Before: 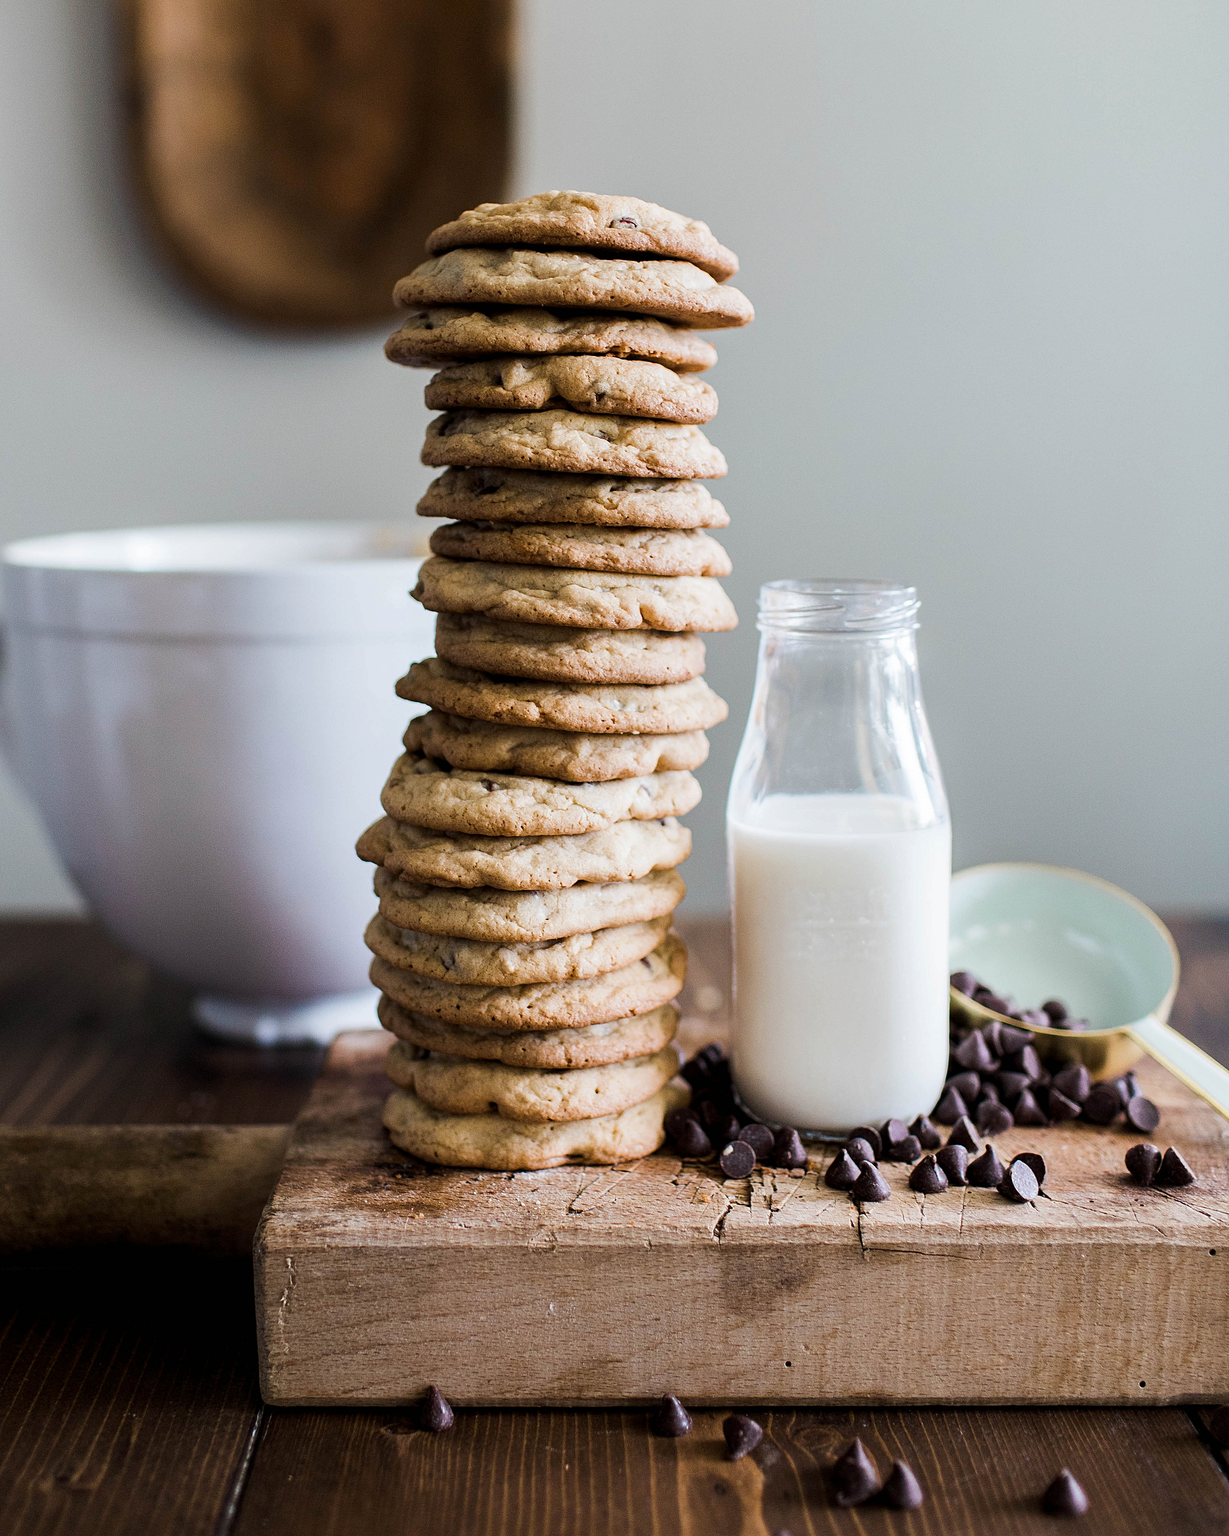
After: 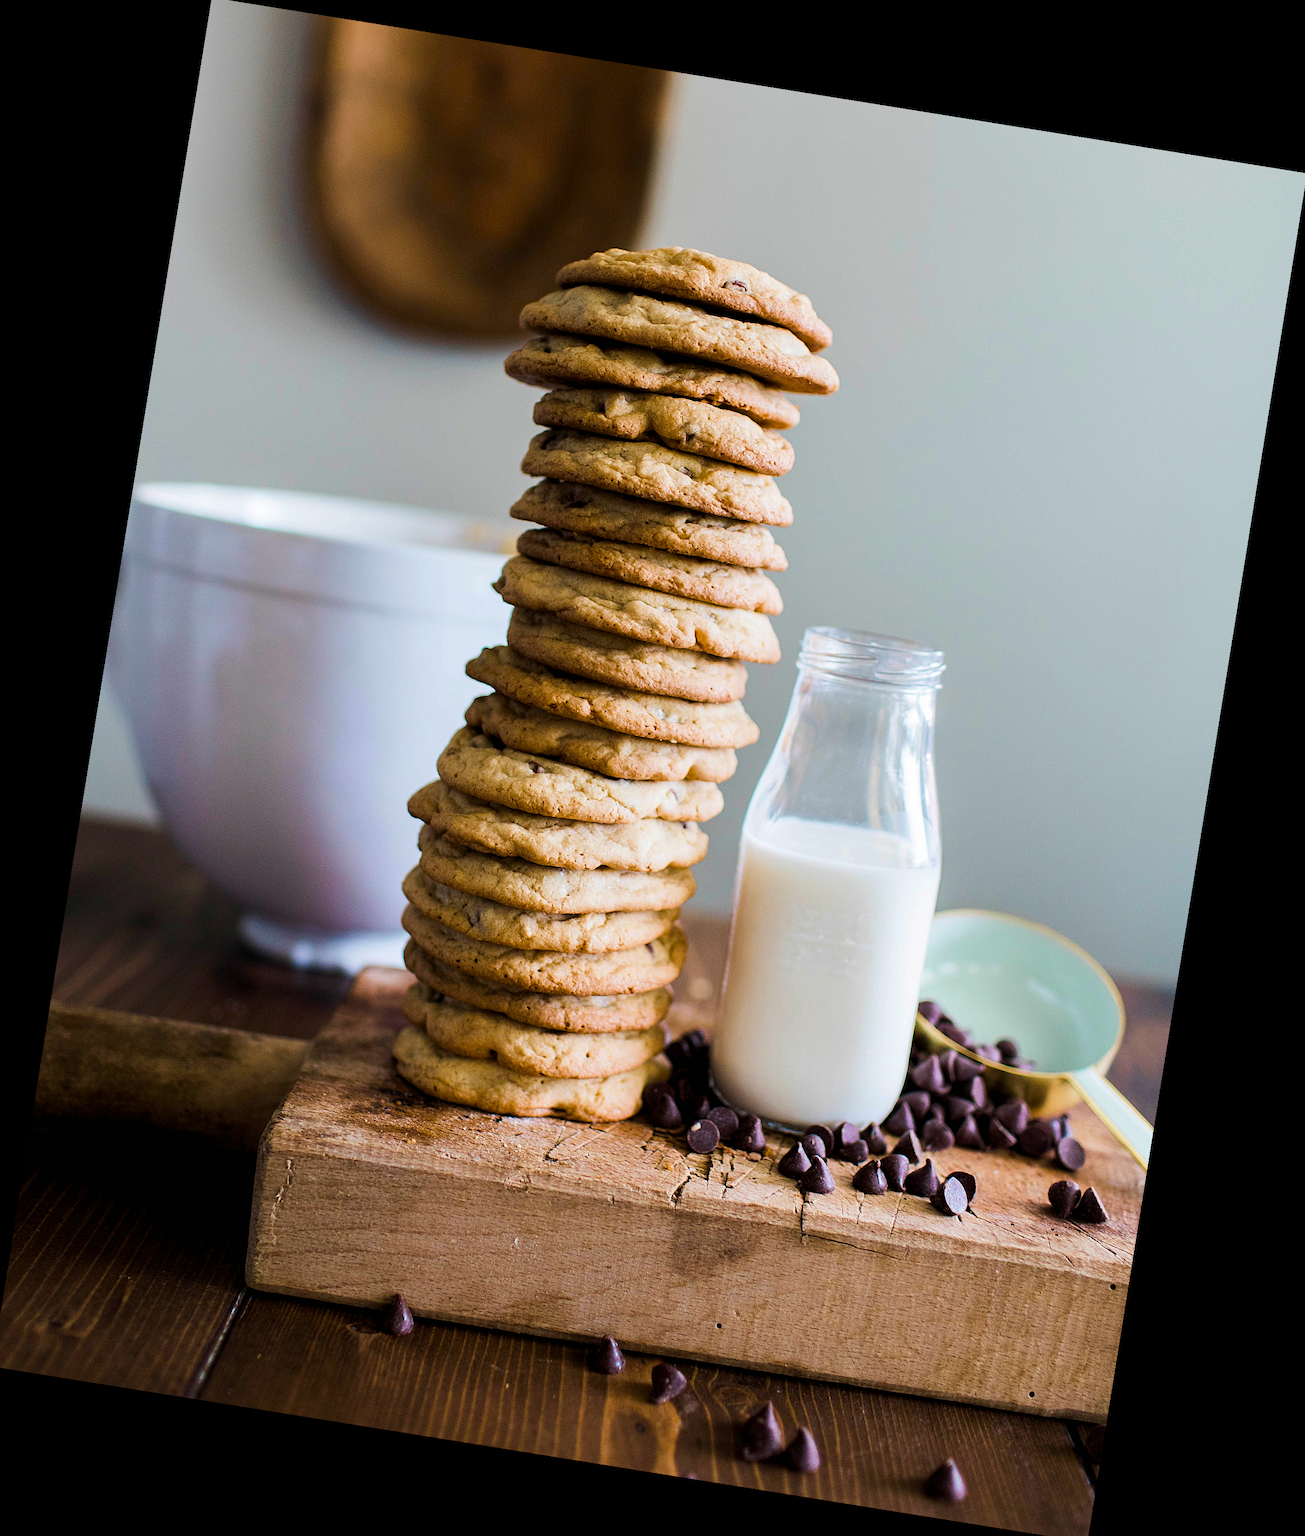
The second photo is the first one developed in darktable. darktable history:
rotate and perspective: rotation 9.12°, automatic cropping off
velvia: on, module defaults
color balance rgb: perceptual saturation grading › global saturation 20%, global vibrance 20%
crop and rotate: left 0.614%, top 0.179%, bottom 0.309%
